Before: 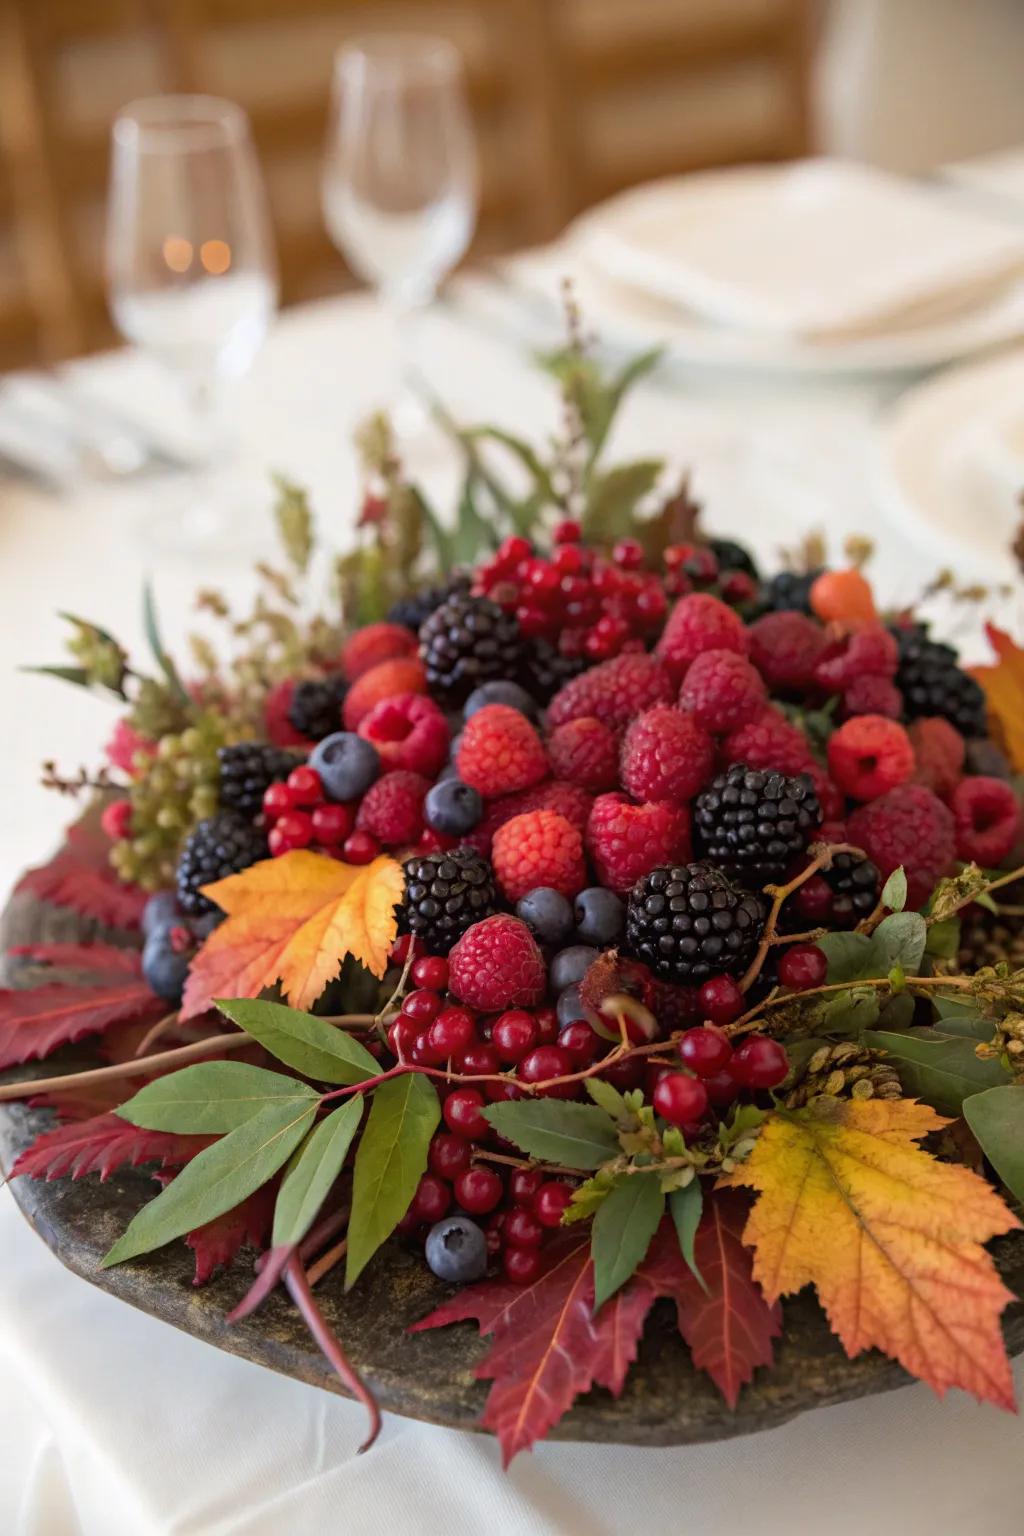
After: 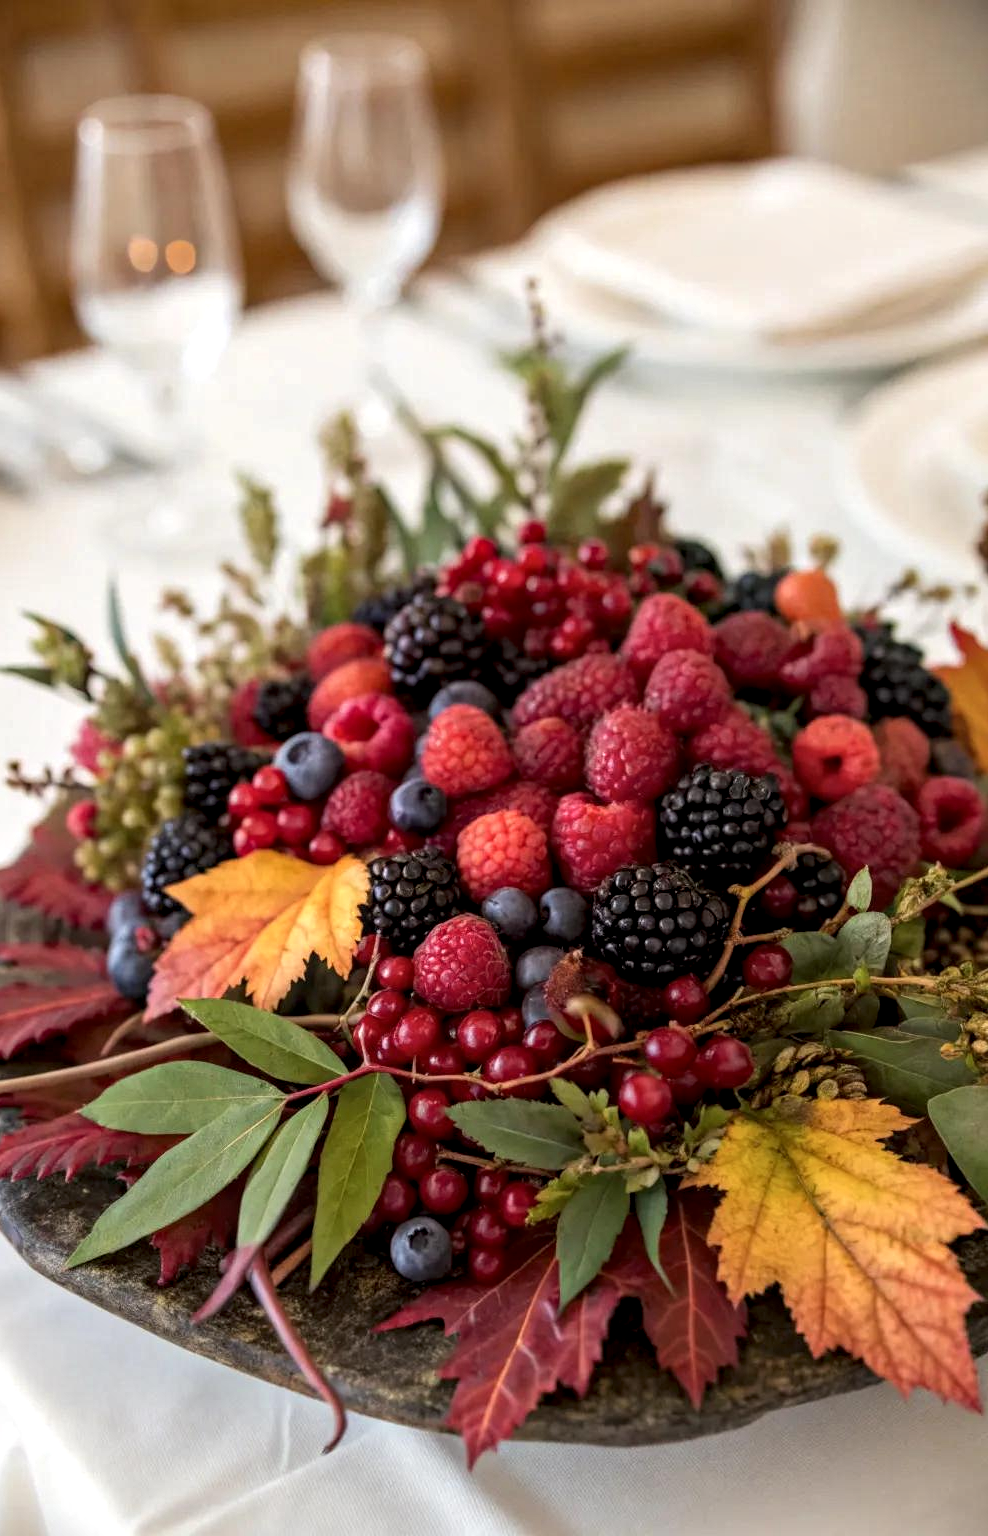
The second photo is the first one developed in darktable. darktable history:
crop and rotate: left 3.479%
local contrast: detail 150%
